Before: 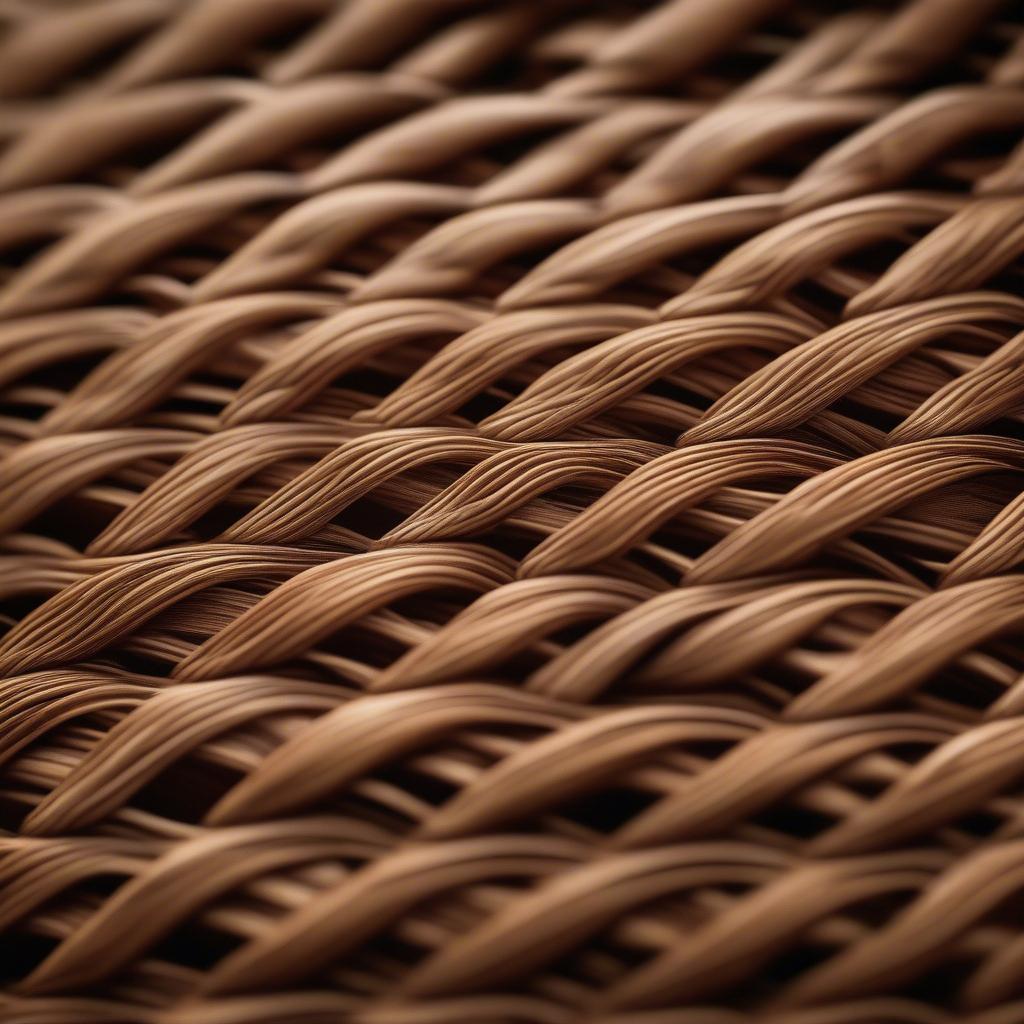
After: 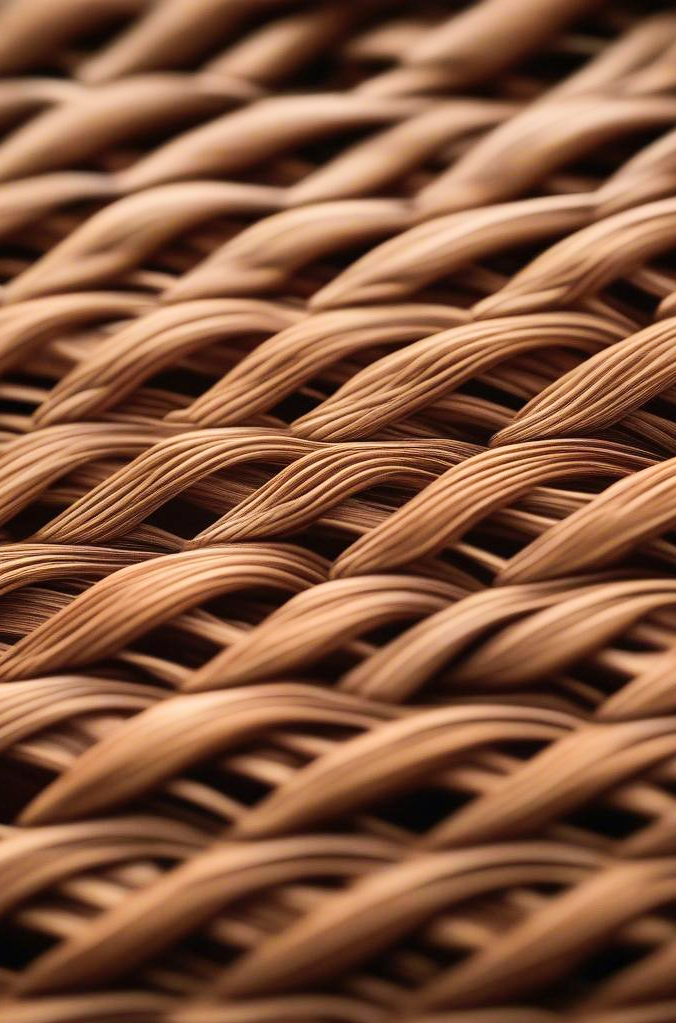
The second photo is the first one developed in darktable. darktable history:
crop and rotate: left 18.324%, right 15.591%
tone curve: curves: ch0 [(0, 0) (0.003, 0.003) (0.011, 0.014) (0.025, 0.031) (0.044, 0.055) (0.069, 0.086) (0.1, 0.124) (0.136, 0.168) (0.177, 0.22) (0.224, 0.278) (0.277, 0.344) (0.335, 0.426) (0.399, 0.515) (0.468, 0.597) (0.543, 0.672) (0.623, 0.746) (0.709, 0.815) (0.801, 0.881) (0.898, 0.939) (1, 1)], color space Lab, linked channels, preserve colors none
